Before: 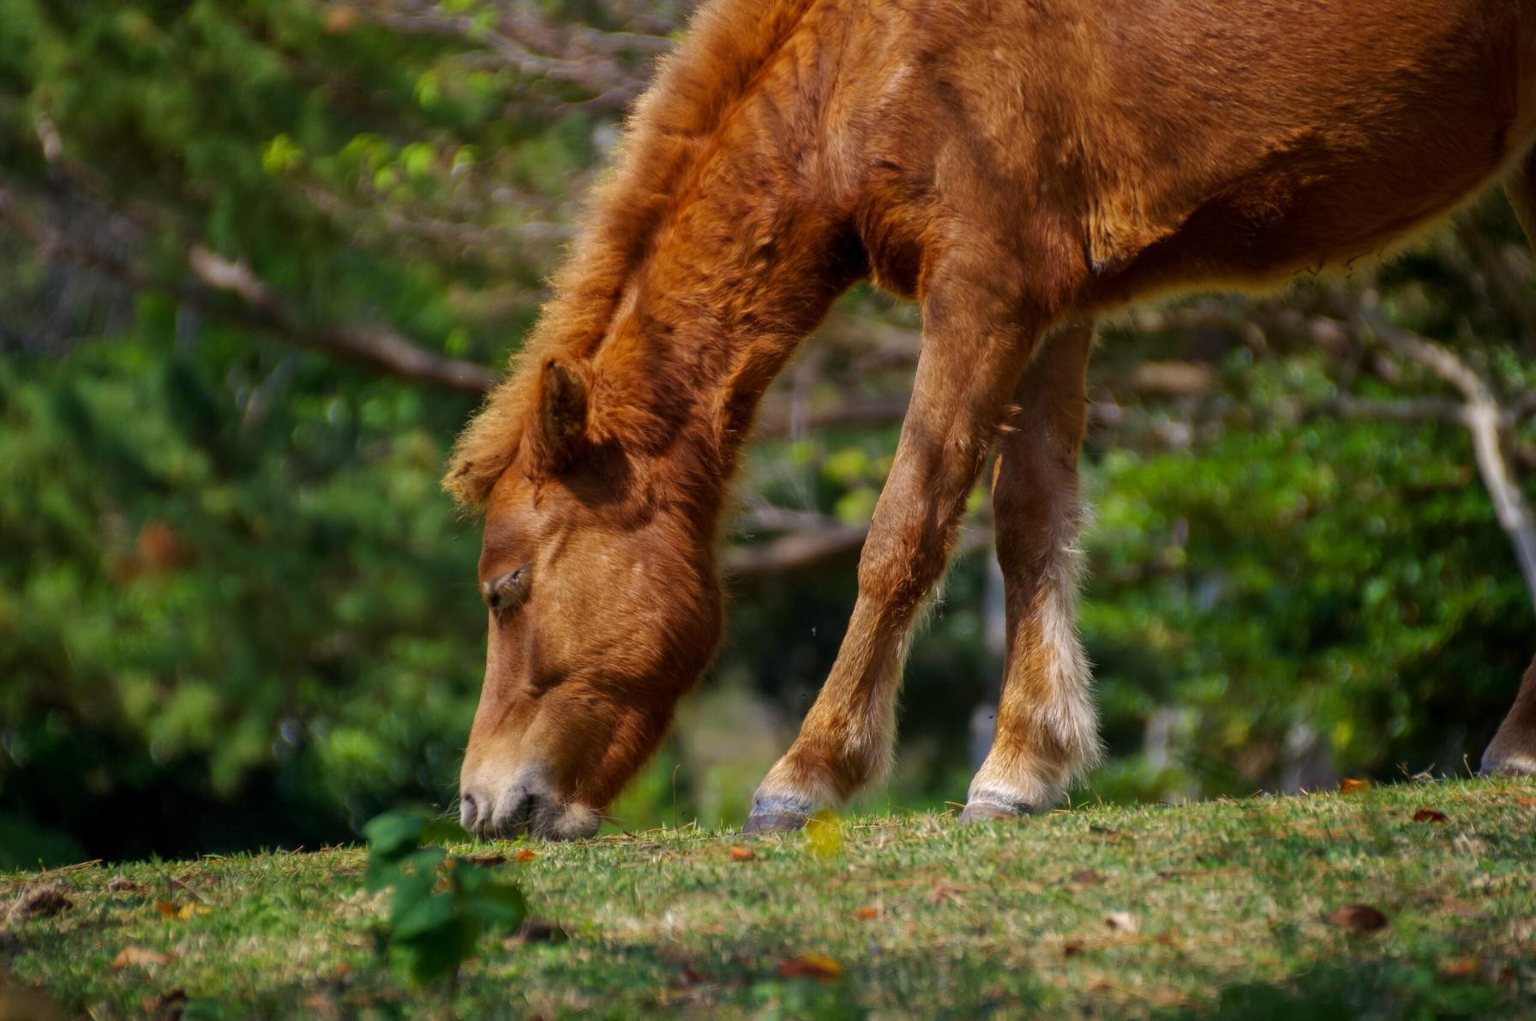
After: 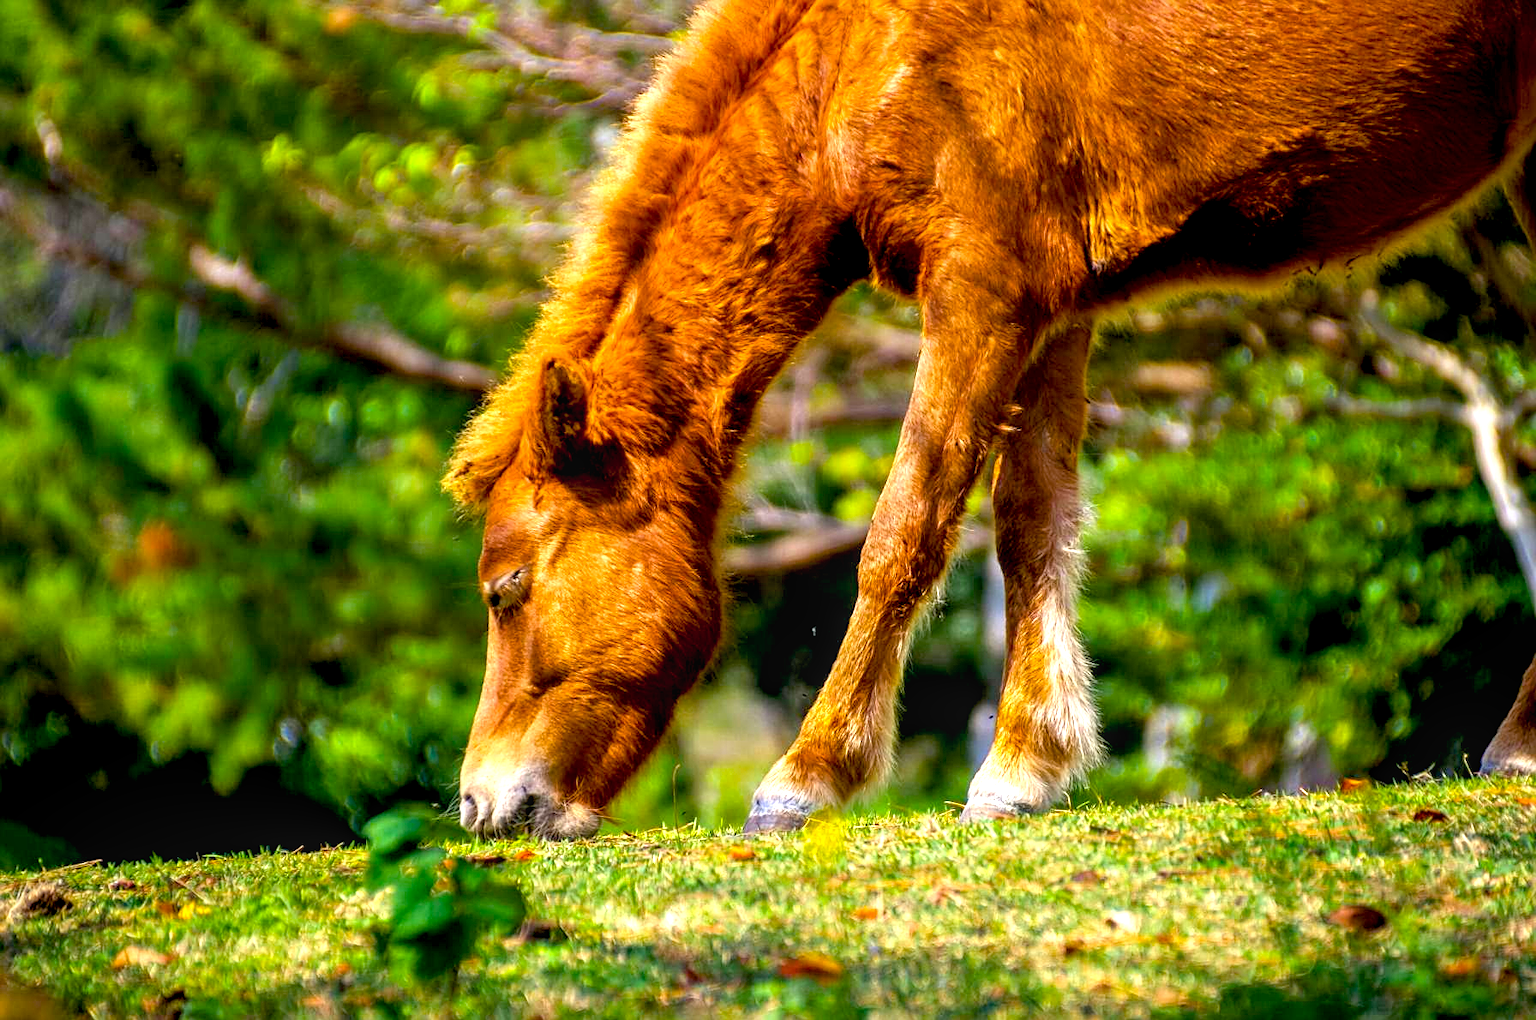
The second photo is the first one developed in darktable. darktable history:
exposure: black level correction 0.009, exposure 1.425 EV, compensate highlight preservation false
color balance rgb: perceptual saturation grading › global saturation 30%, global vibrance 10%
white balance: emerald 1
local contrast: detail 117%
sharpen: on, module defaults
